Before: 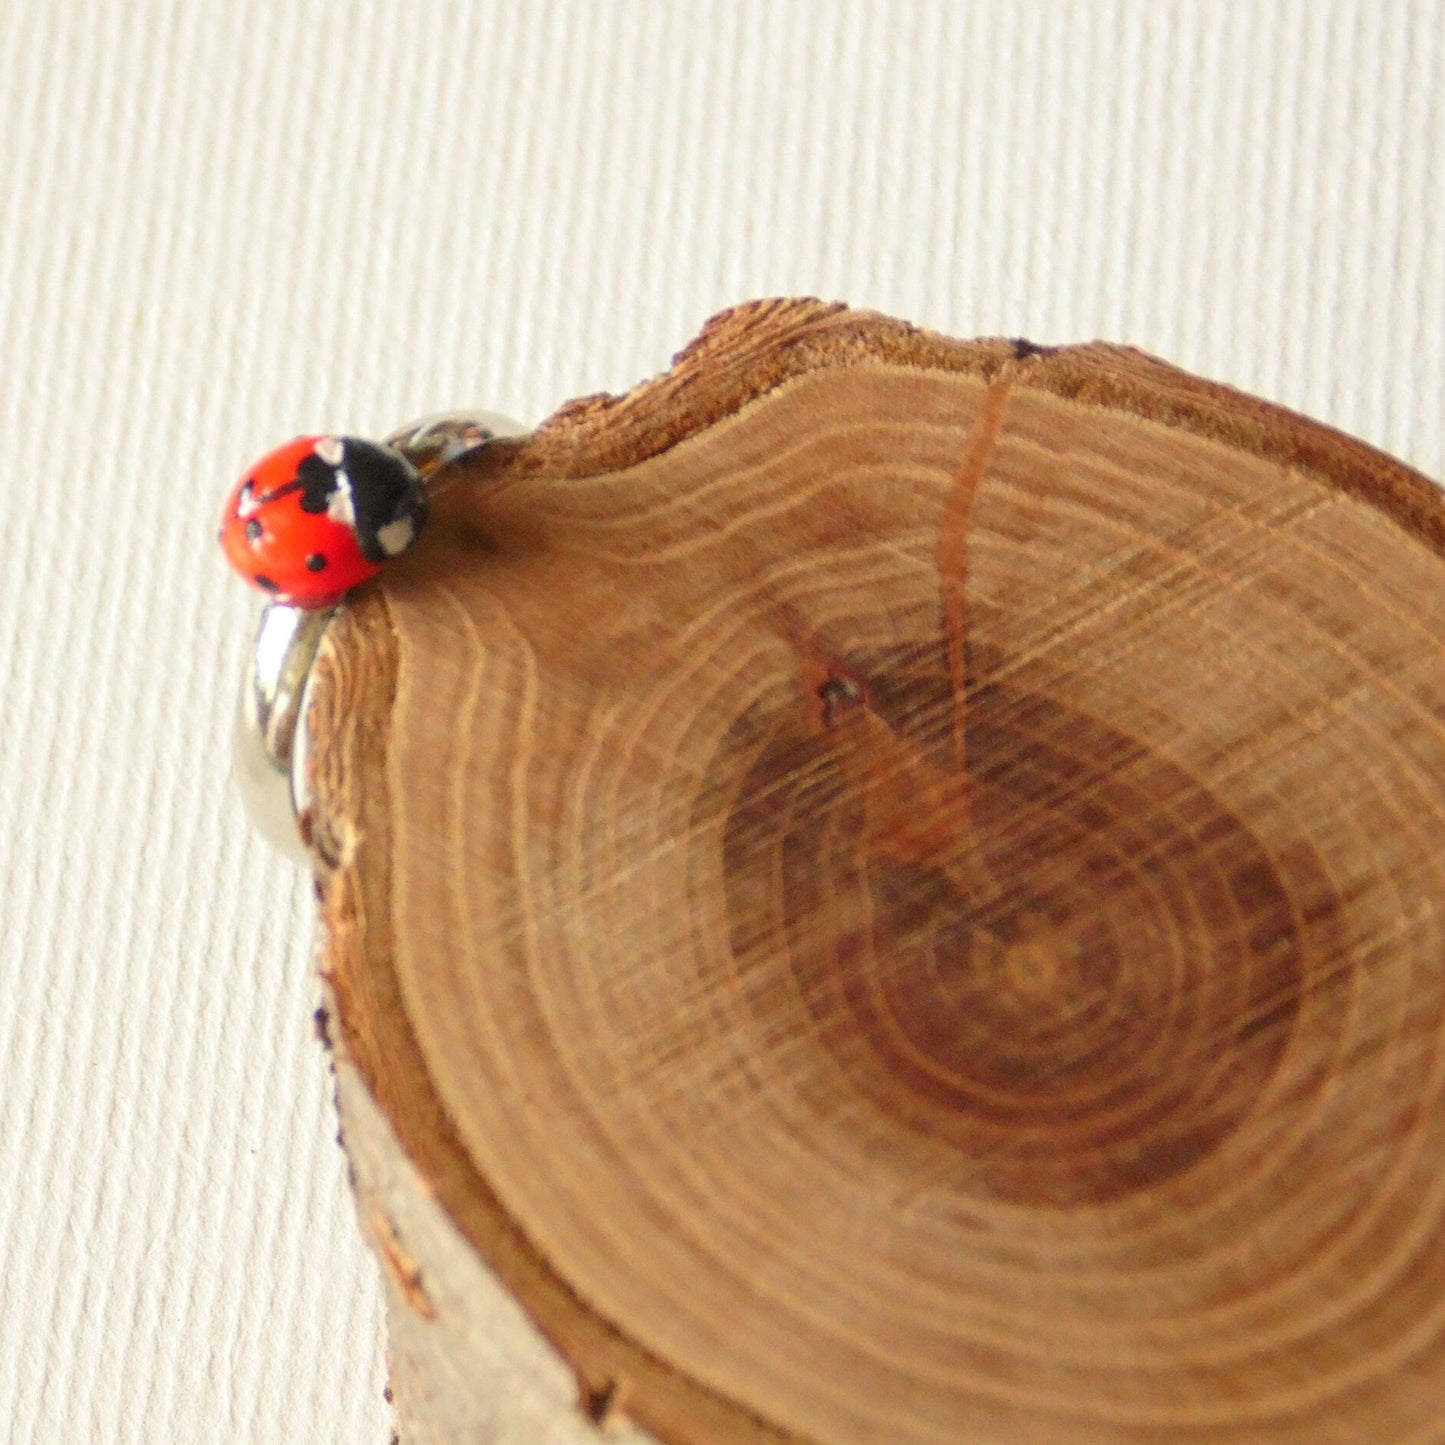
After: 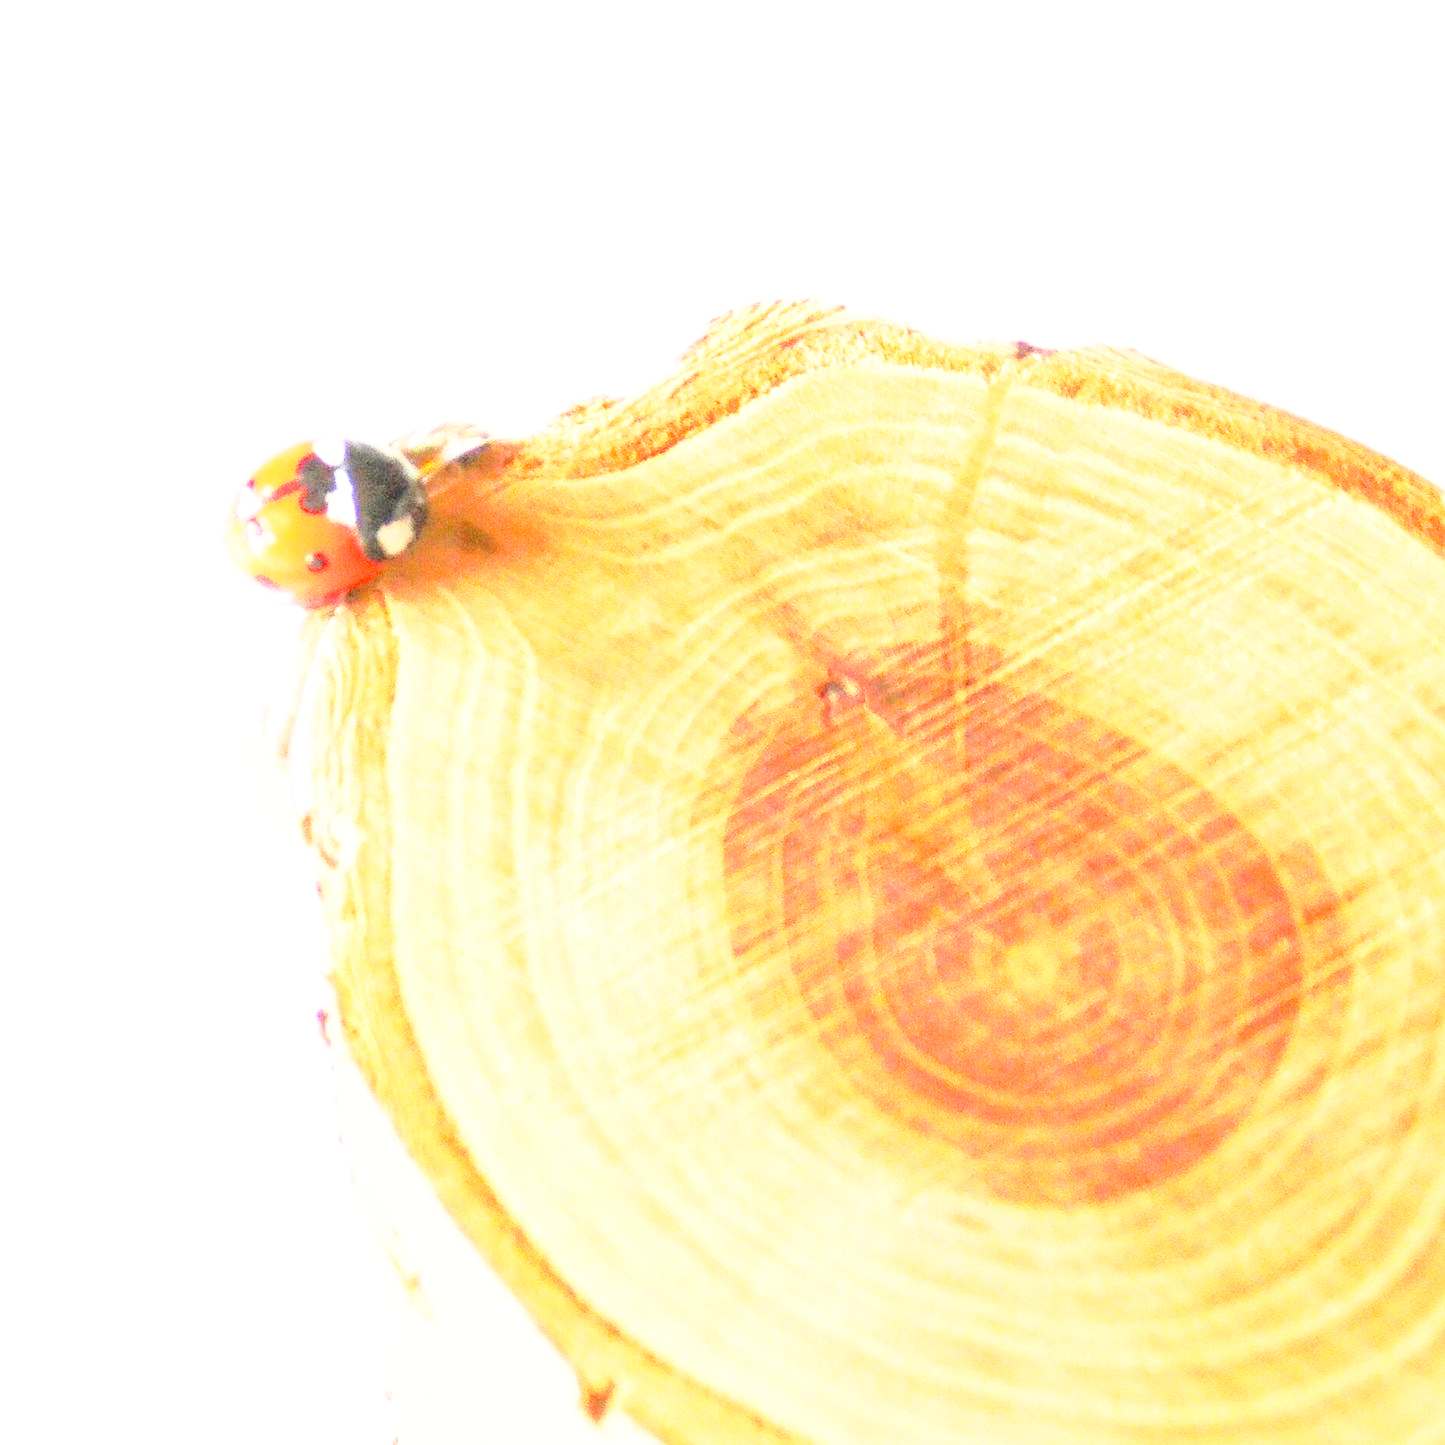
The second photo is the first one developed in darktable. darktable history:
exposure: black level correction 0, exposure 1.35 EV, compensate exposure bias true, compensate highlight preservation false
contrast brightness saturation: contrast 0.1, brightness 0.3, saturation 0.14
base curve: curves: ch0 [(0, 0) (0.012, 0.01) (0.073, 0.168) (0.31, 0.711) (0.645, 0.957) (1, 1)], preserve colors none
